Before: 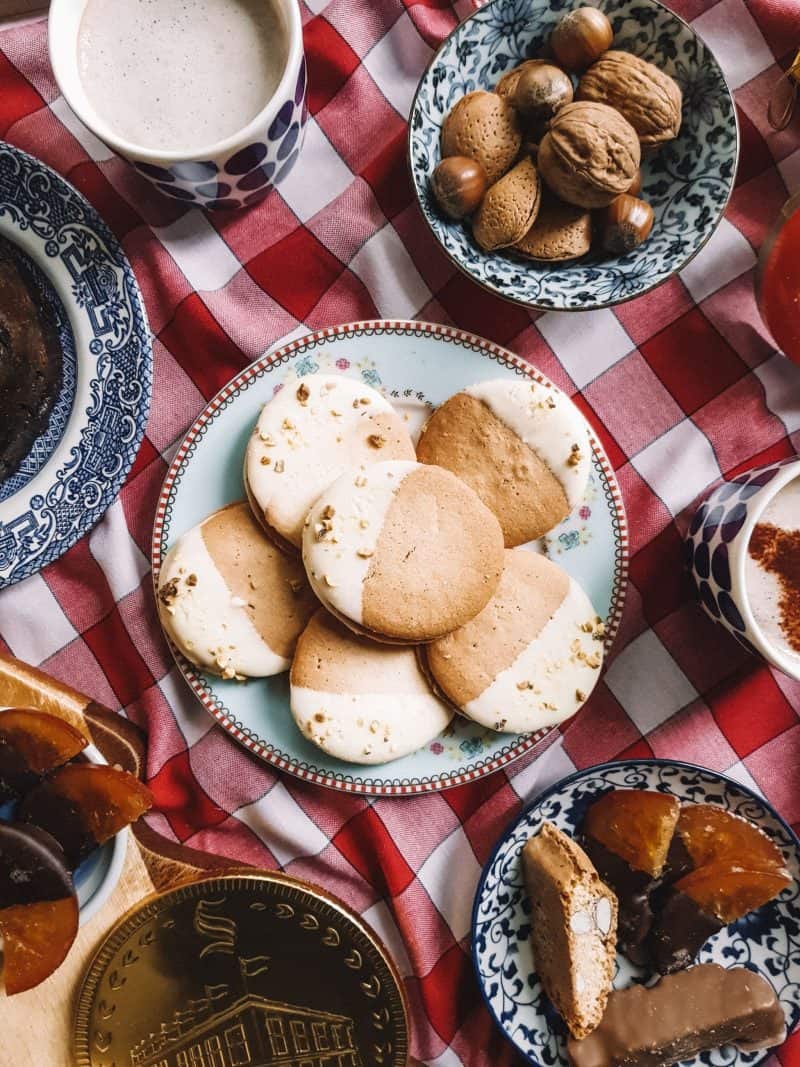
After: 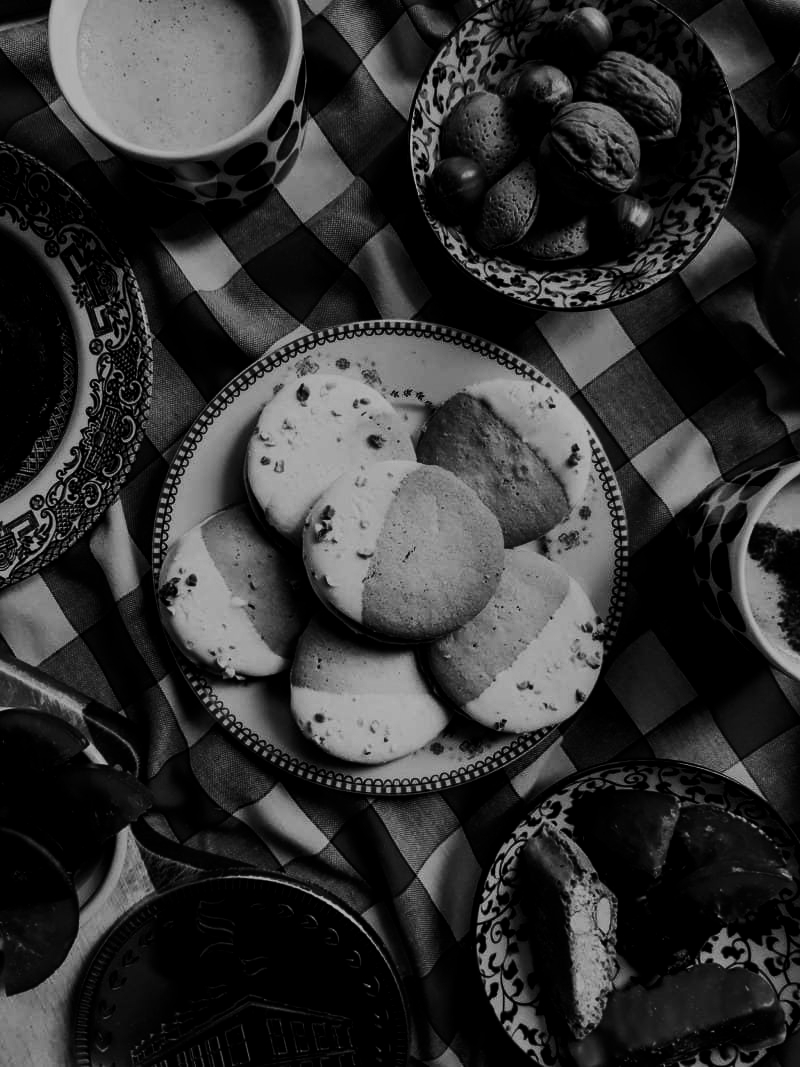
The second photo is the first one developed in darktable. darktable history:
contrast brightness saturation: contrast 0.02, brightness -1, saturation -1
filmic rgb: black relative exposure -11.88 EV, white relative exposure 5.43 EV, threshold 3 EV, hardness 4.49, latitude 50%, contrast 1.14, color science v5 (2021), contrast in shadows safe, contrast in highlights safe, enable highlight reconstruction true
